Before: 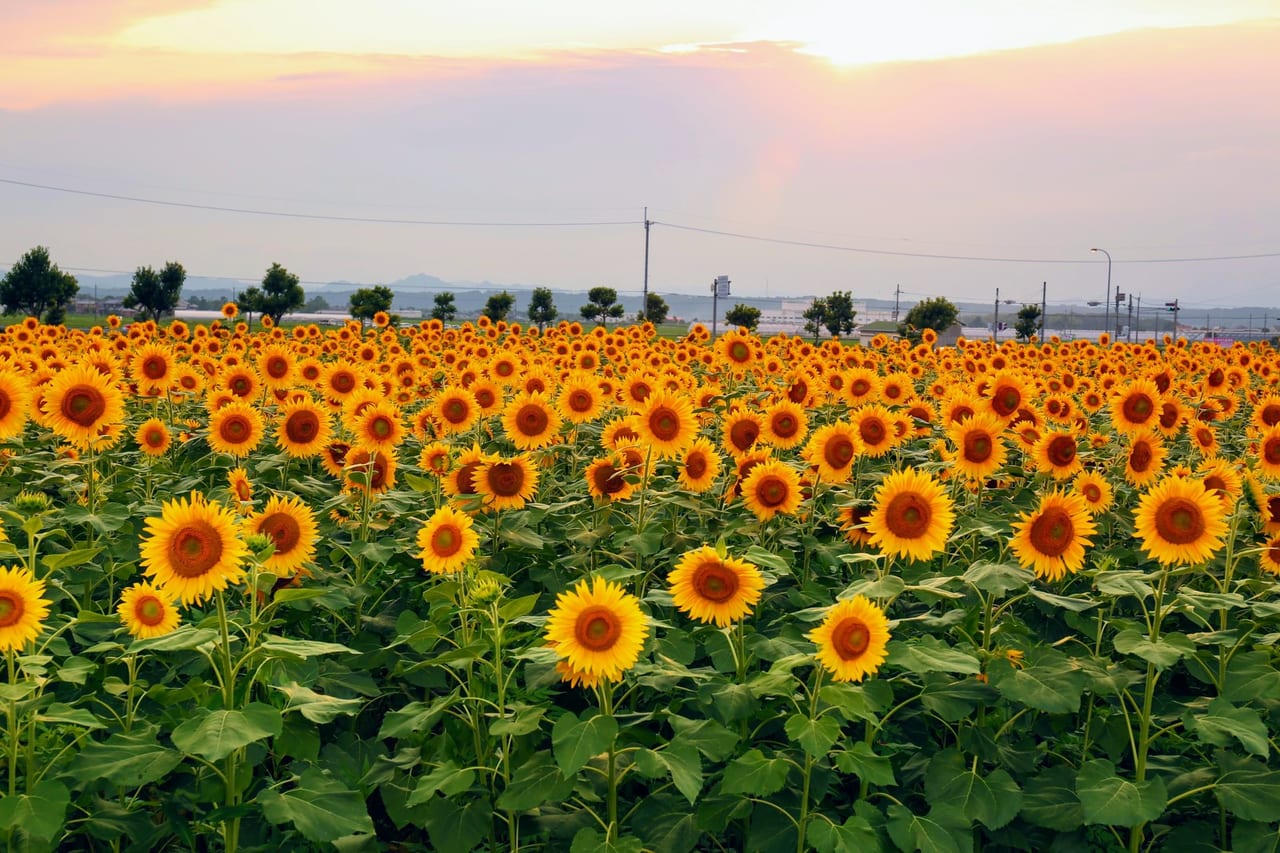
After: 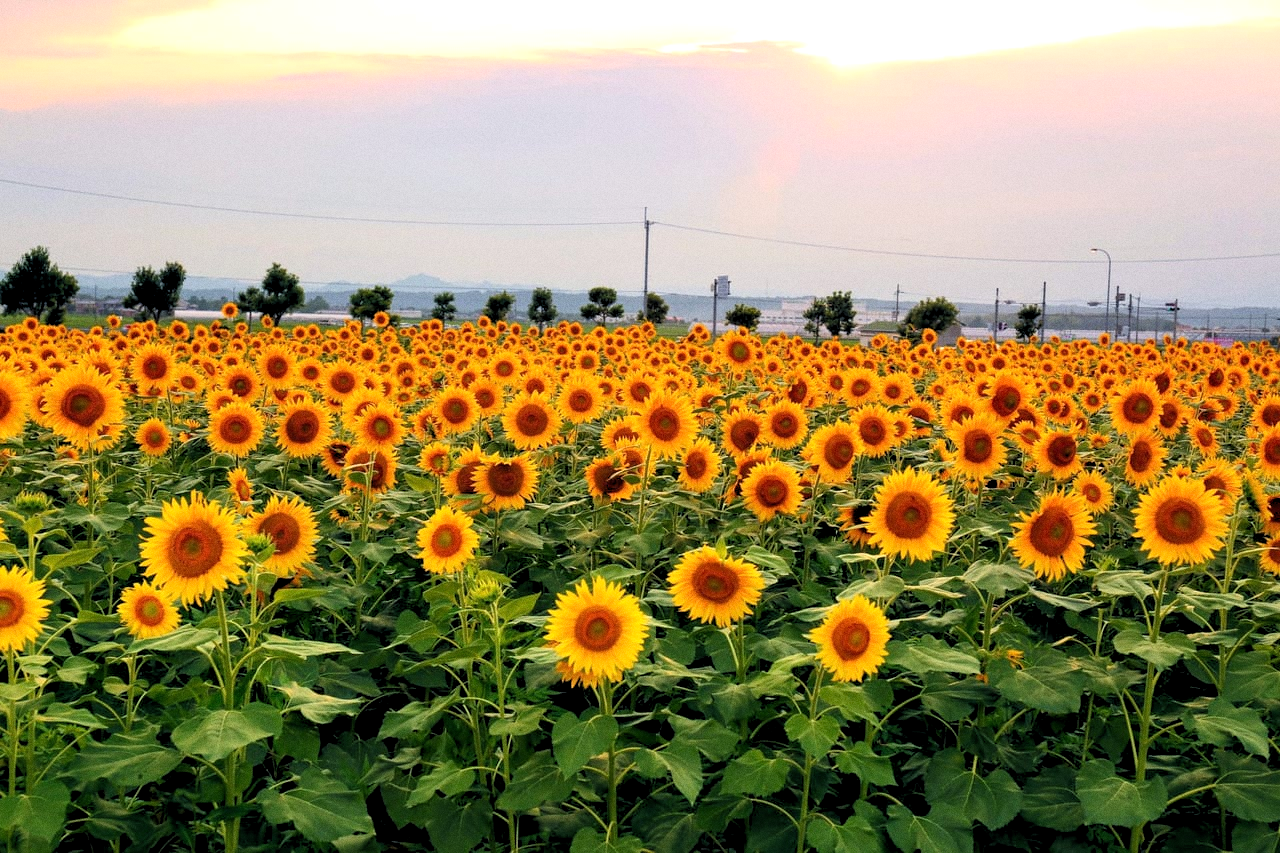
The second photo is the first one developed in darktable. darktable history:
grain: coarseness 0.09 ISO
rgb levels: levels [[0.01, 0.419, 0.839], [0, 0.5, 1], [0, 0.5, 1]]
